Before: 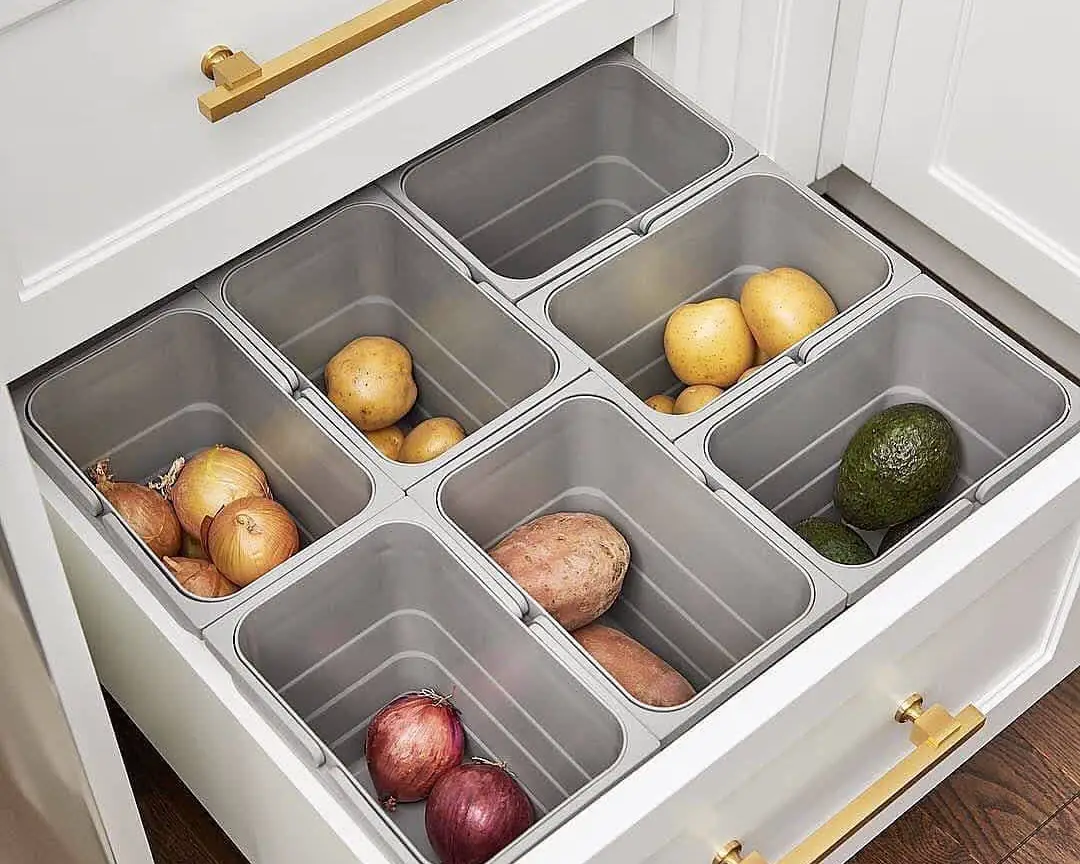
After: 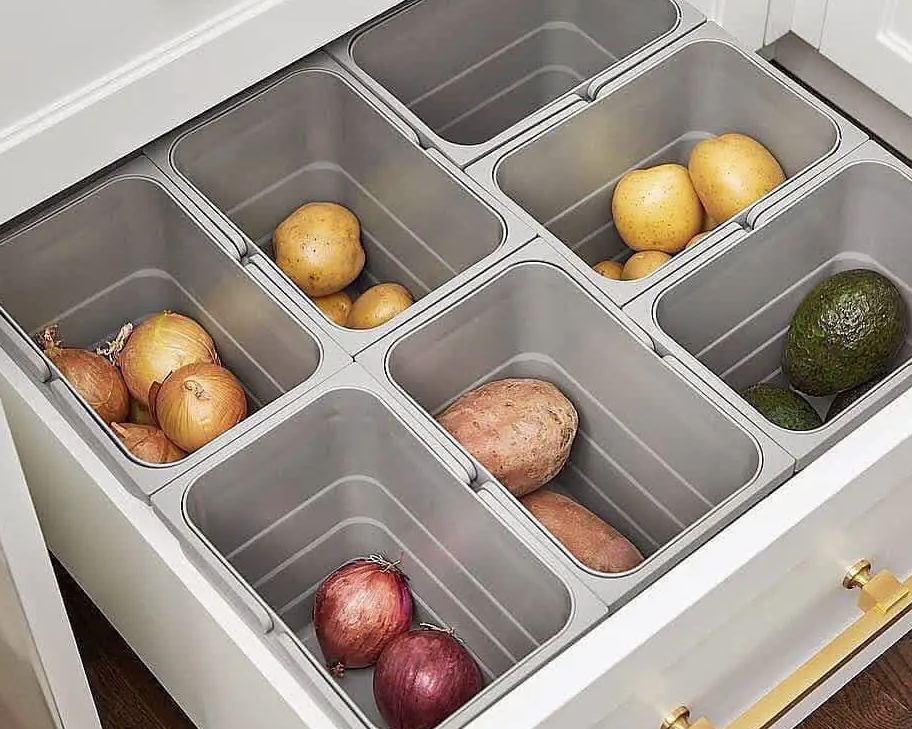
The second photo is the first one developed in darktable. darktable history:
shadows and highlights: shadows 25, highlights -25
crop and rotate: left 4.842%, top 15.51%, right 10.668%
